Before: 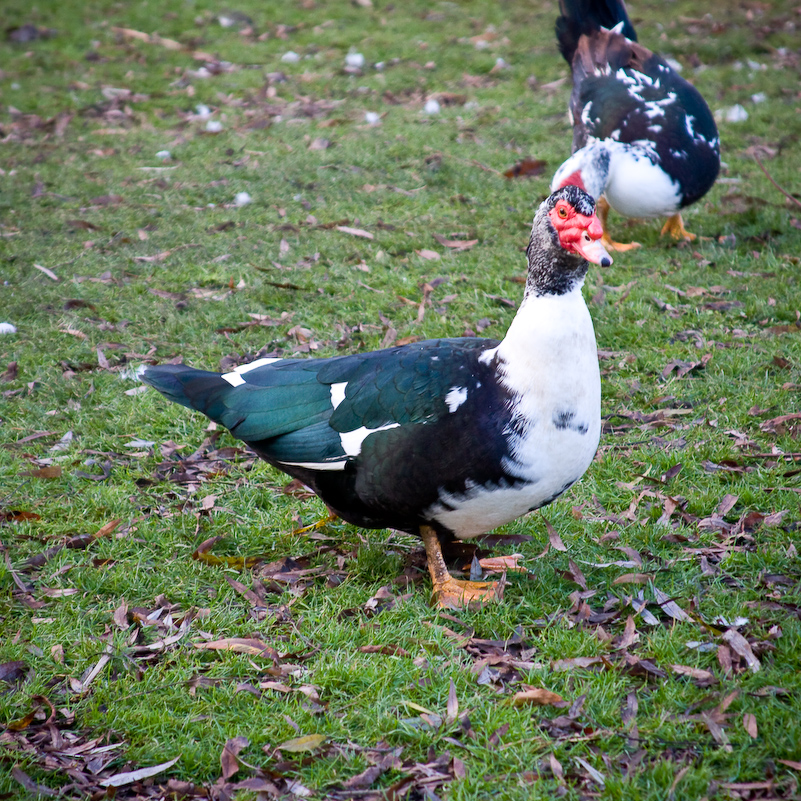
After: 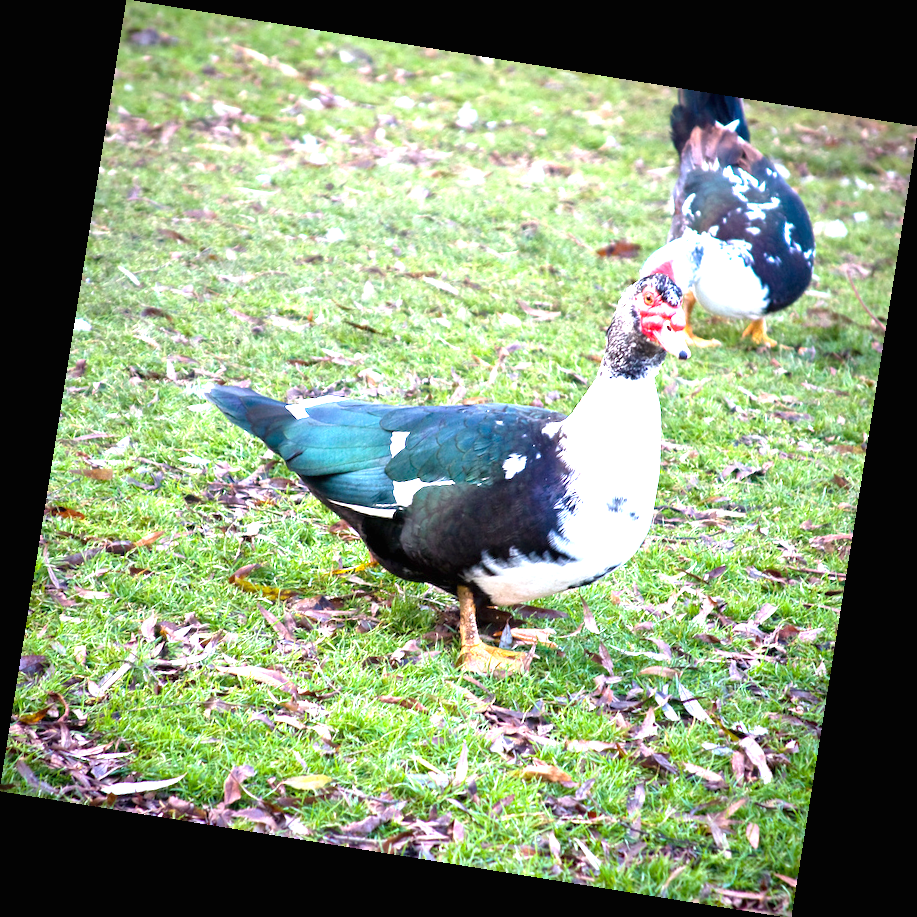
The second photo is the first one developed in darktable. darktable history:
rotate and perspective: rotation 9.12°, automatic cropping off
exposure: black level correction 0, exposure 1.675 EV, compensate exposure bias true, compensate highlight preservation false
